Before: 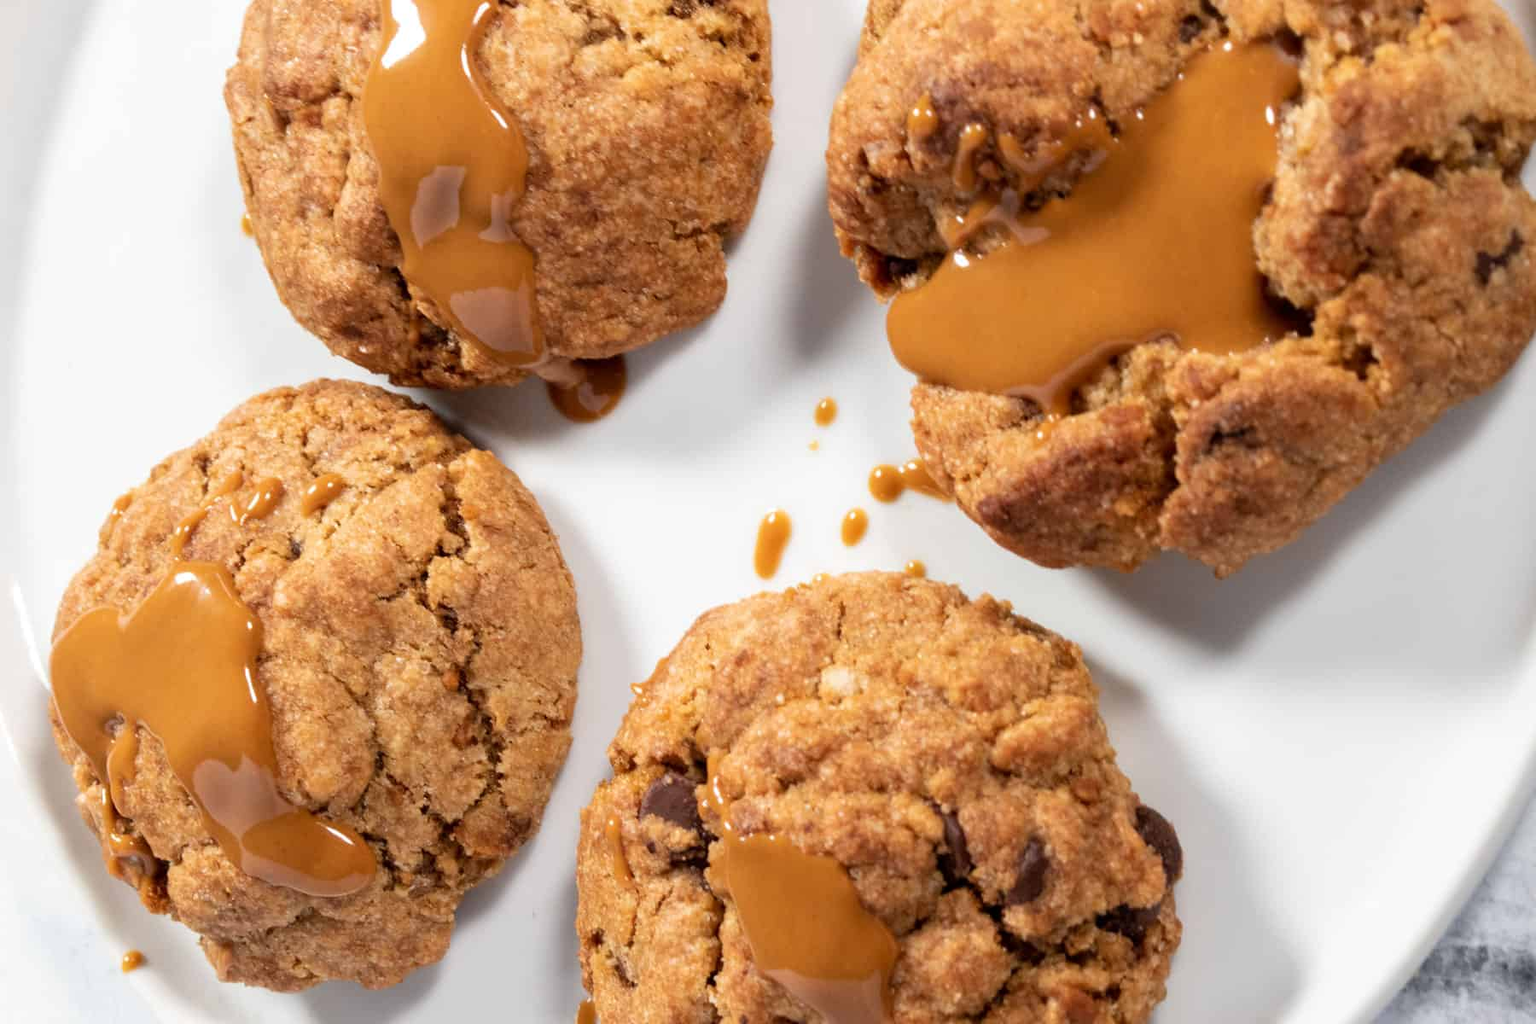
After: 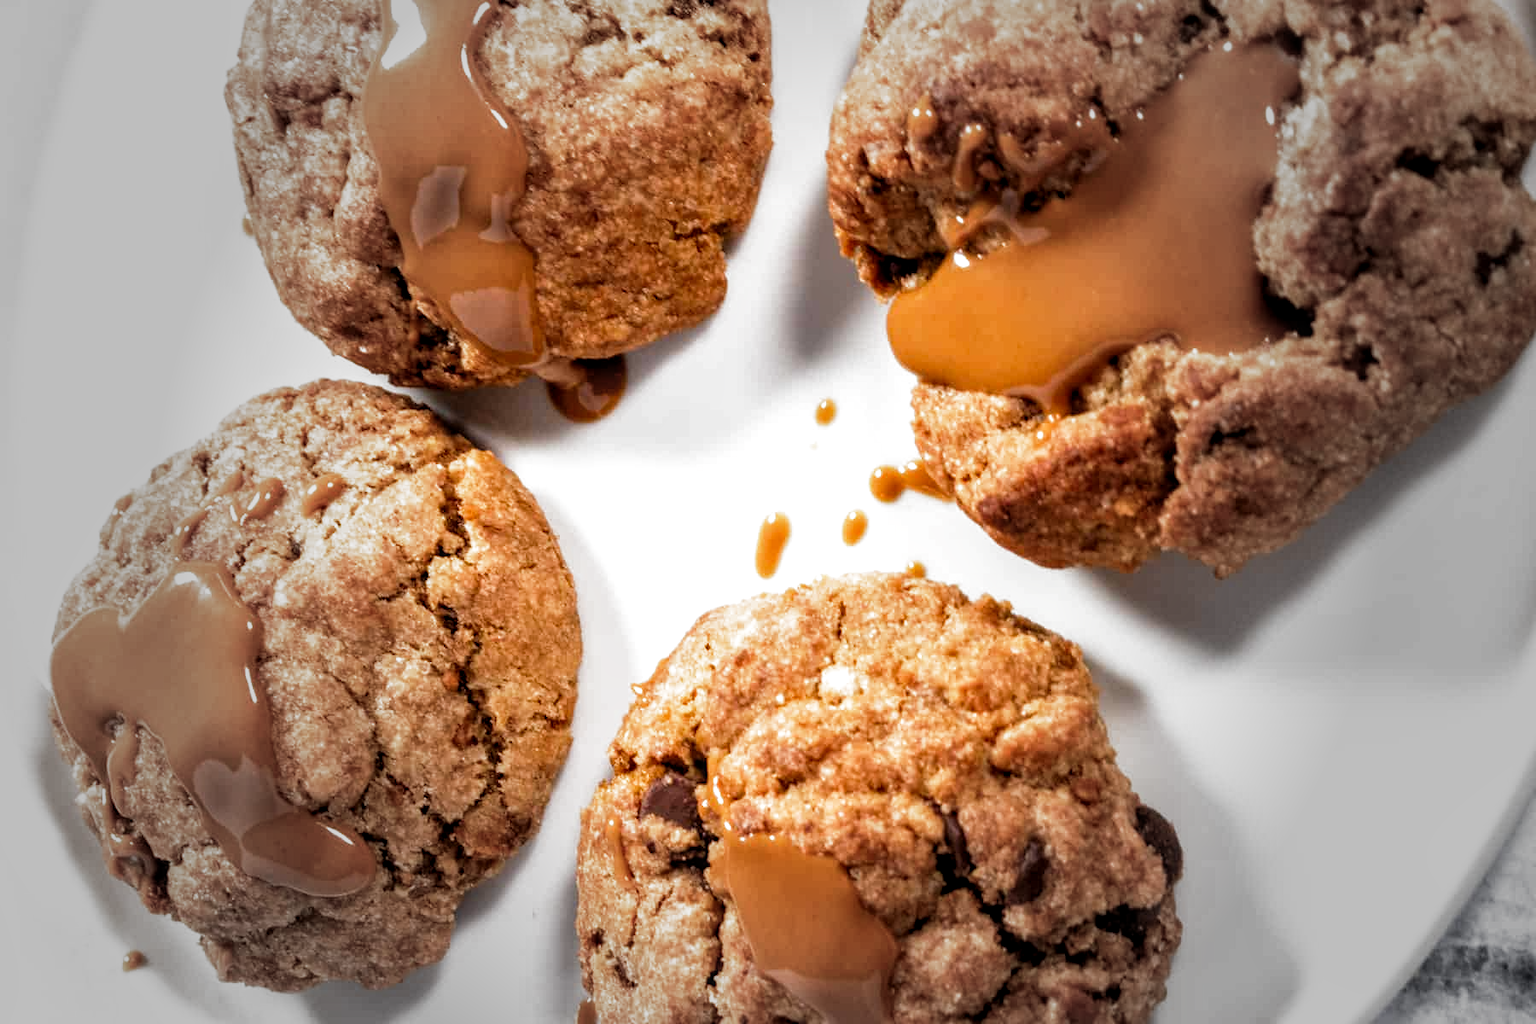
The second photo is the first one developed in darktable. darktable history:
vignetting: fall-off start 39.16%, fall-off radius 40.77%
filmic rgb: black relative exposure -9.04 EV, white relative exposure 2.32 EV, hardness 7.46, preserve chrominance no, color science v3 (2019), use custom middle-gray values true
local contrast: on, module defaults
